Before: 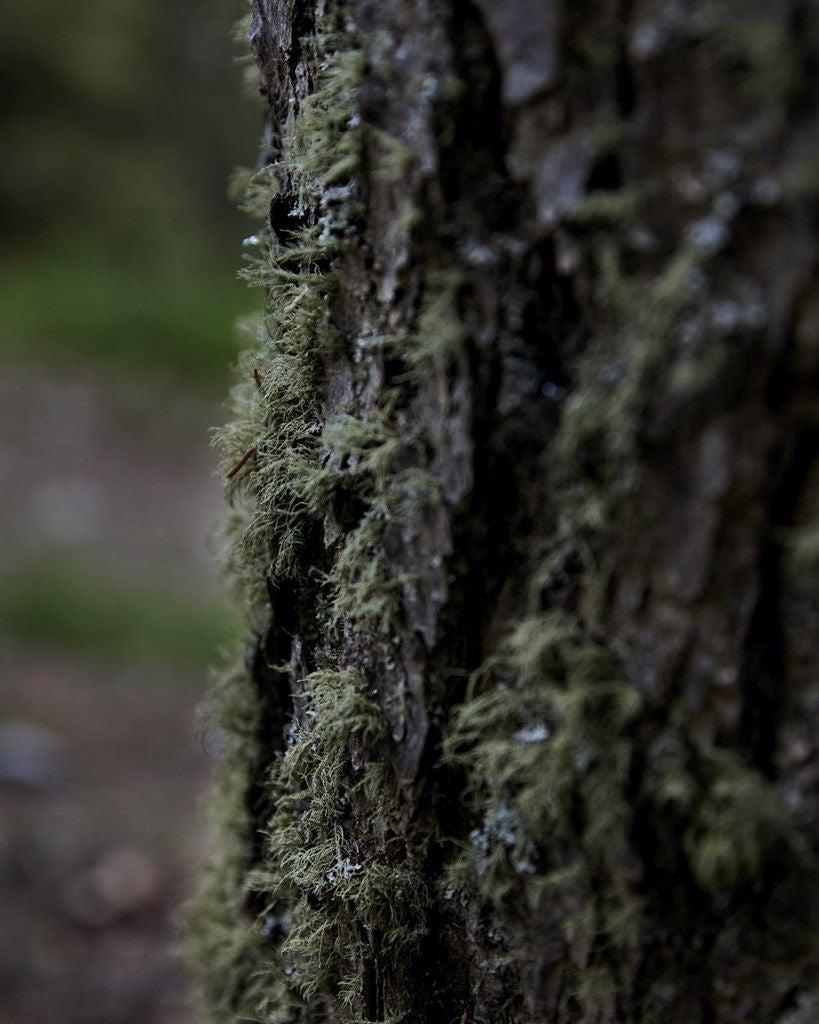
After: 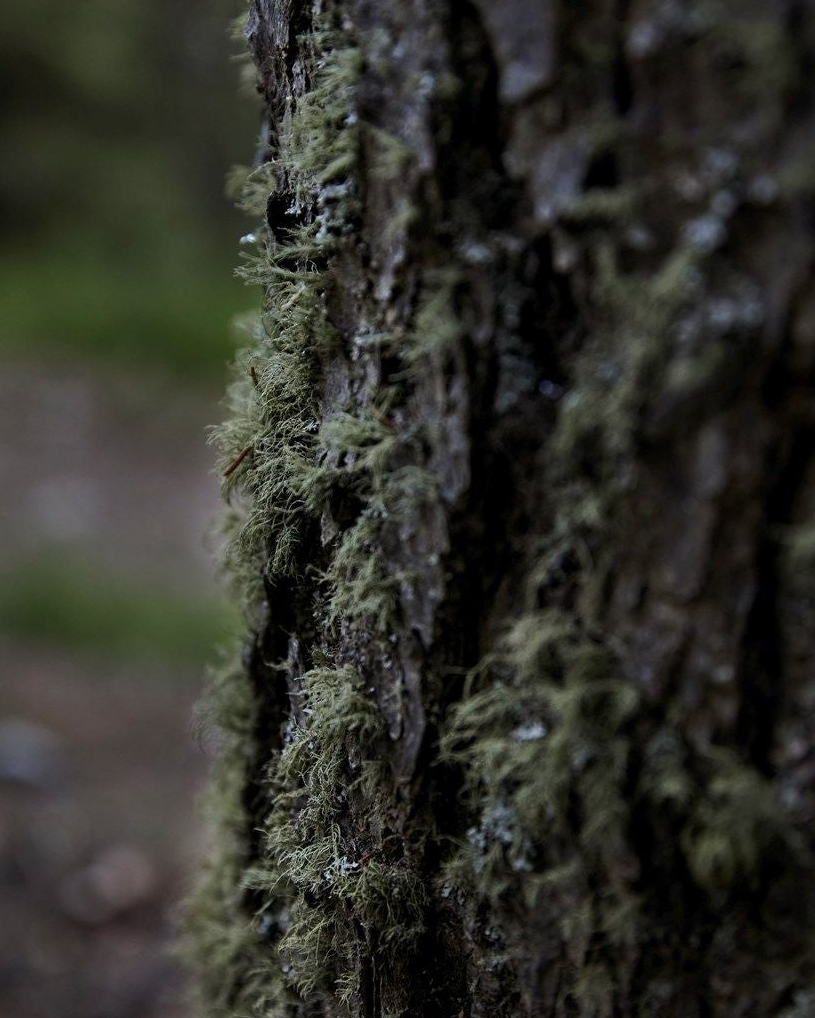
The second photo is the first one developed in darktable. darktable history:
crop and rotate: left 0.467%, top 0.227%, bottom 0.358%
